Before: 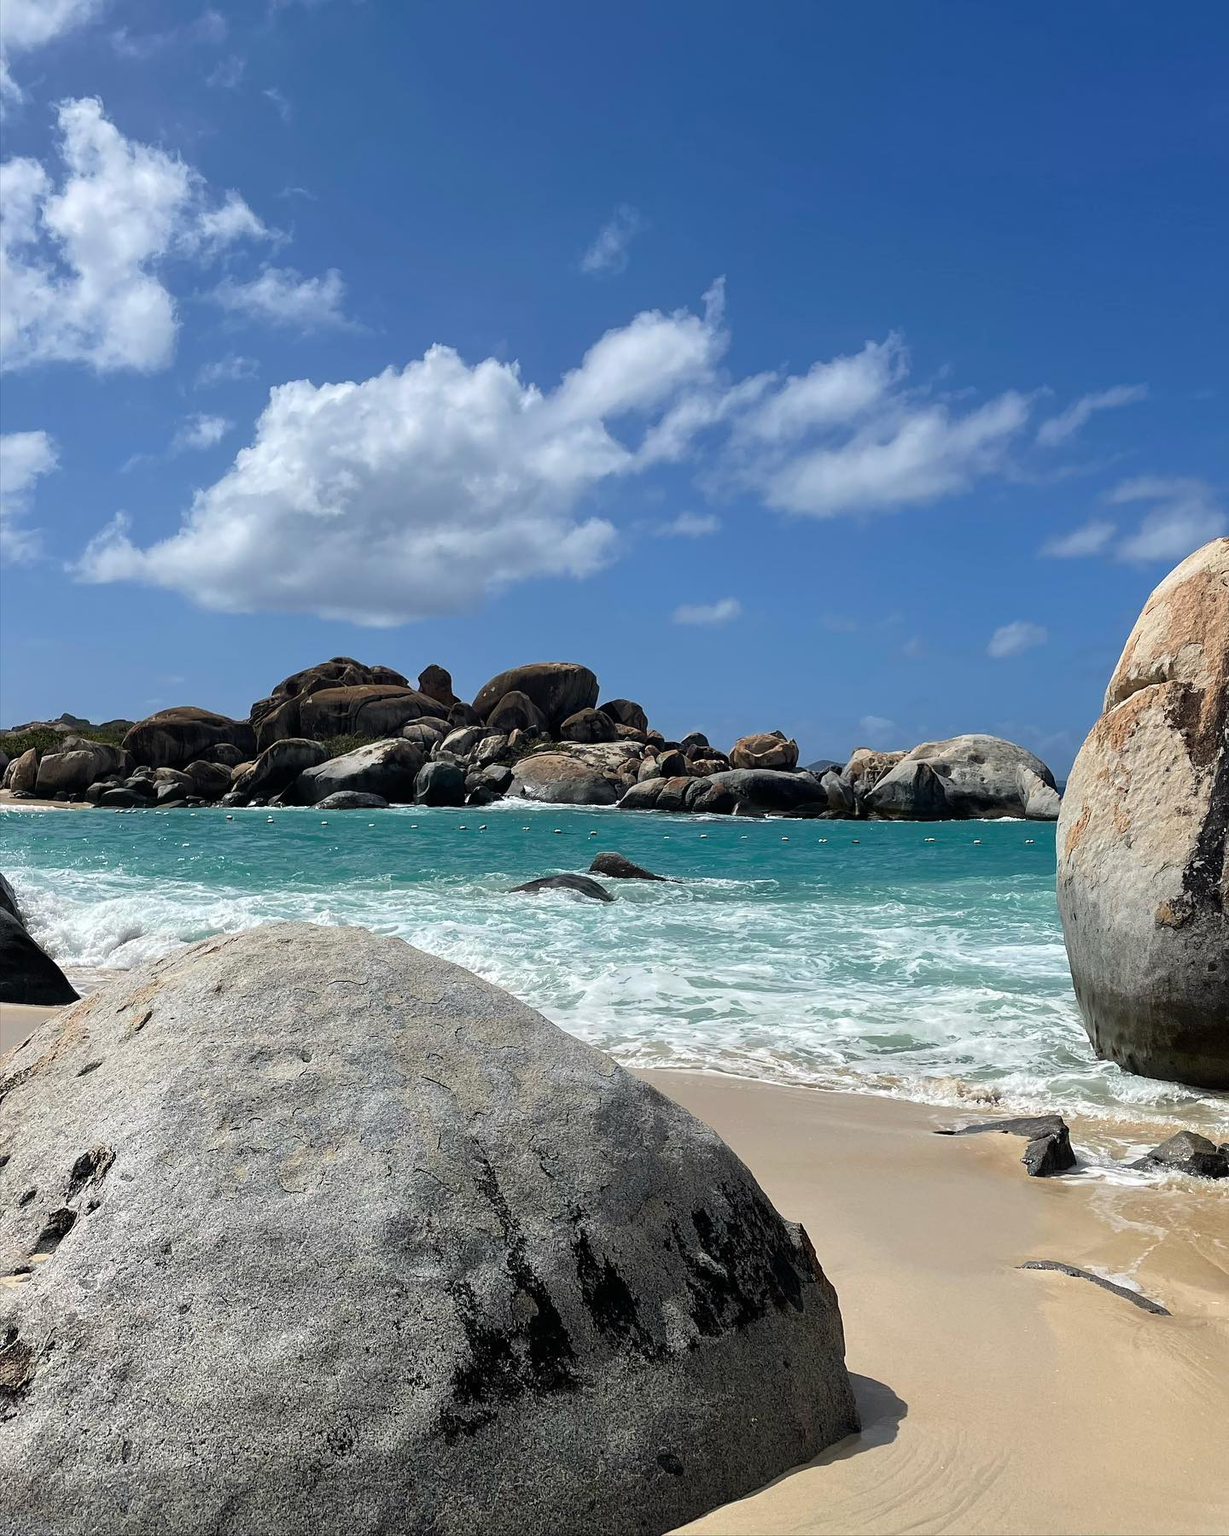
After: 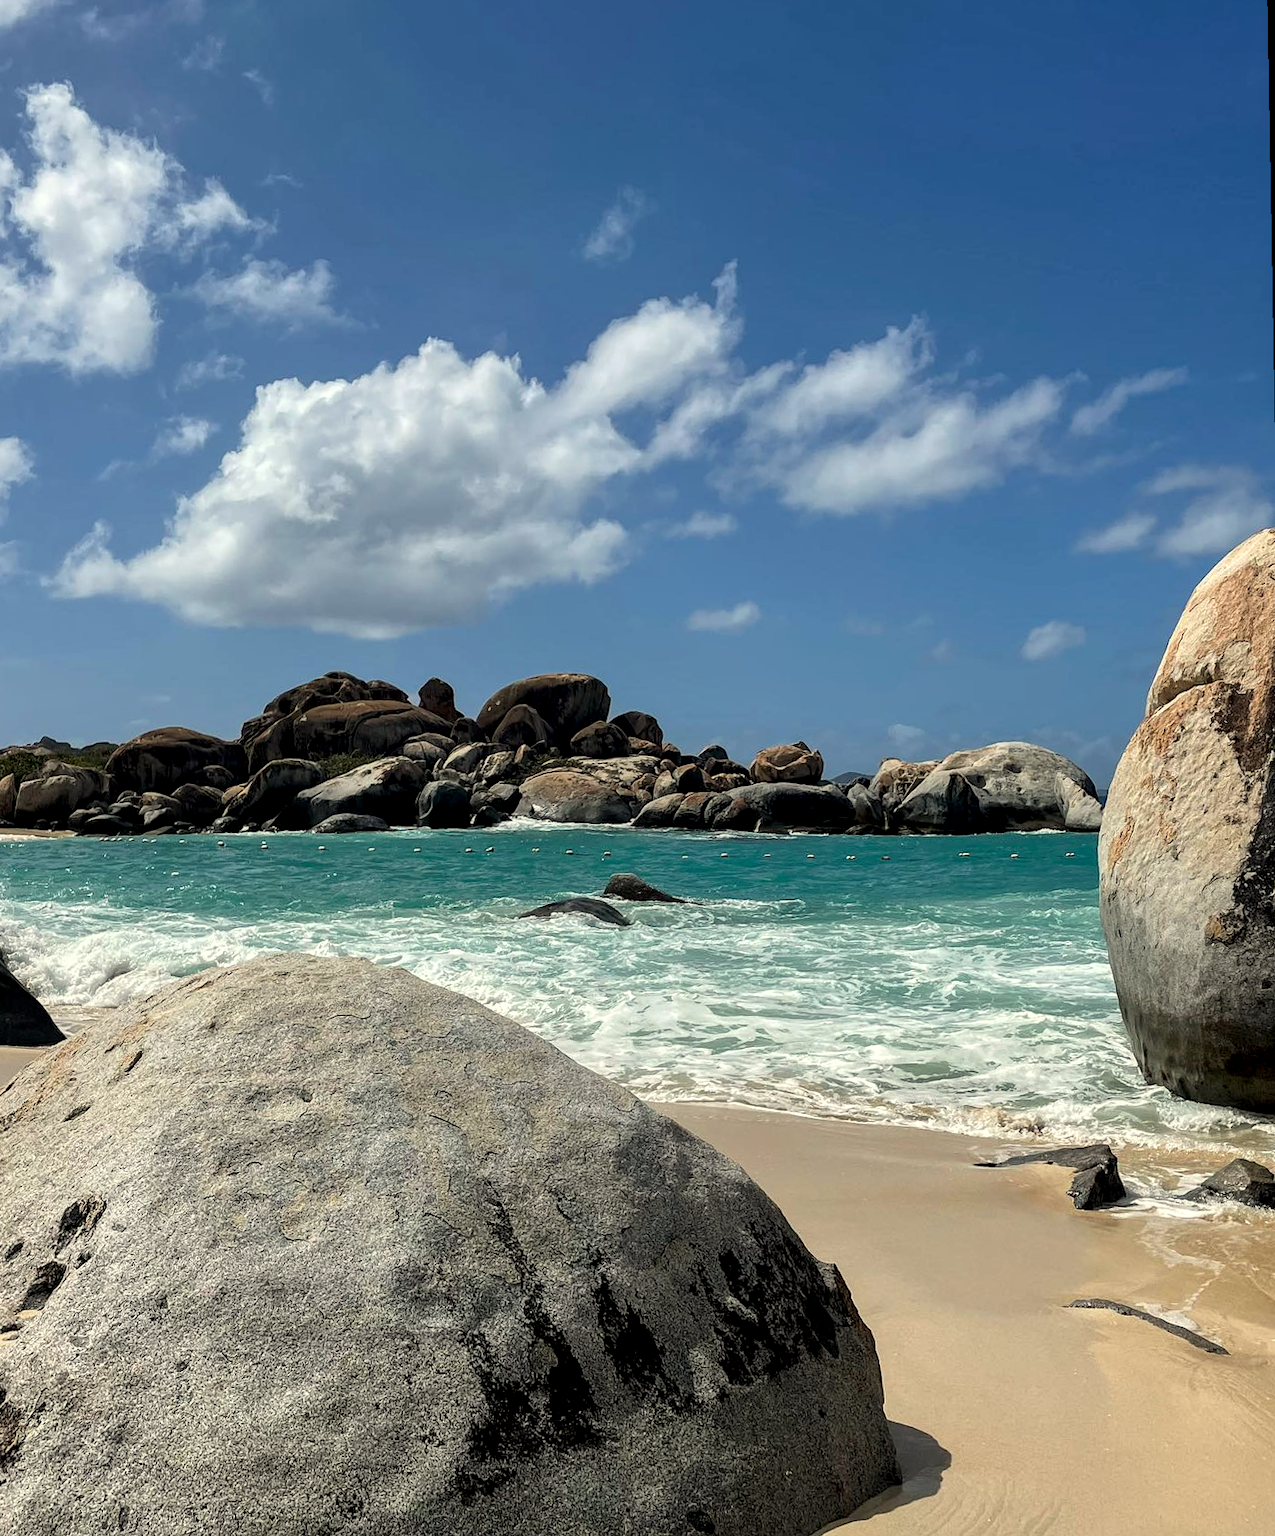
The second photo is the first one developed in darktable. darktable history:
rotate and perspective: rotation -1°, crop left 0.011, crop right 0.989, crop top 0.025, crop bottom 0.975
local contrast: shadows 94%
white balance: red 1.029, blue 0.92
crop: left 1.743%, right 0.268%, bottom 2.011%
